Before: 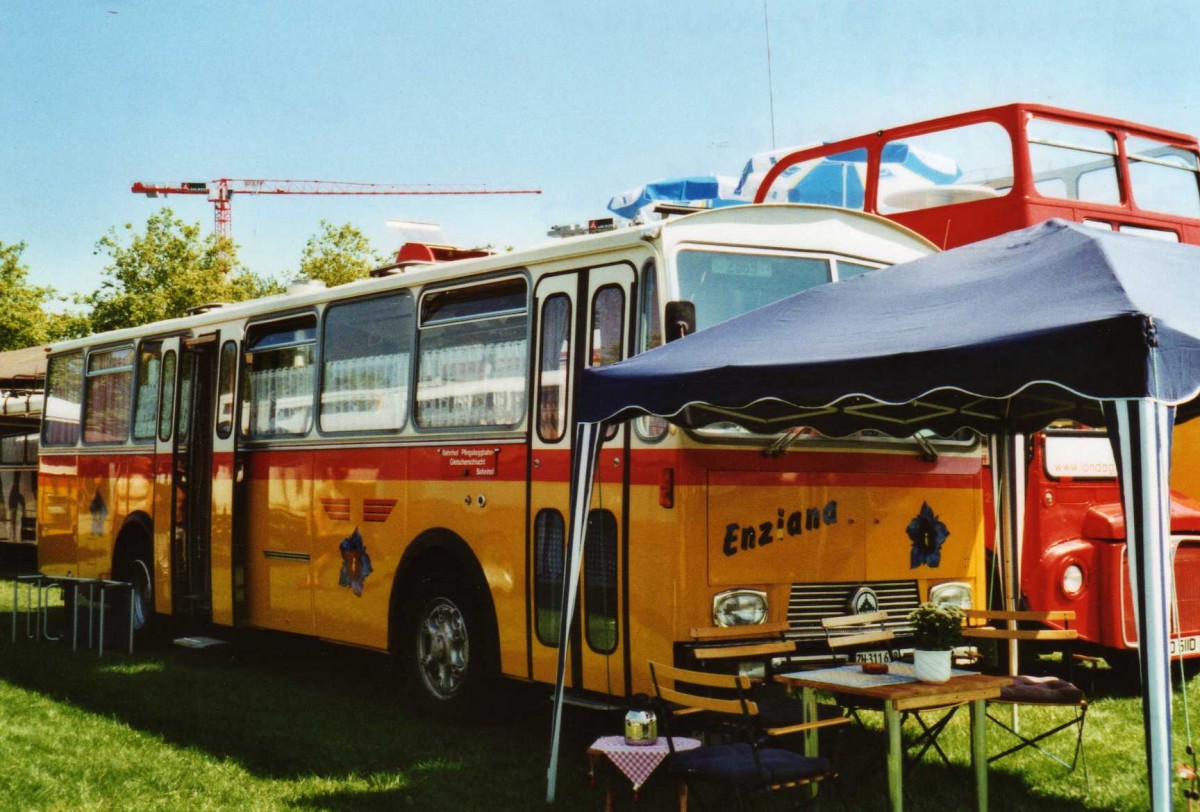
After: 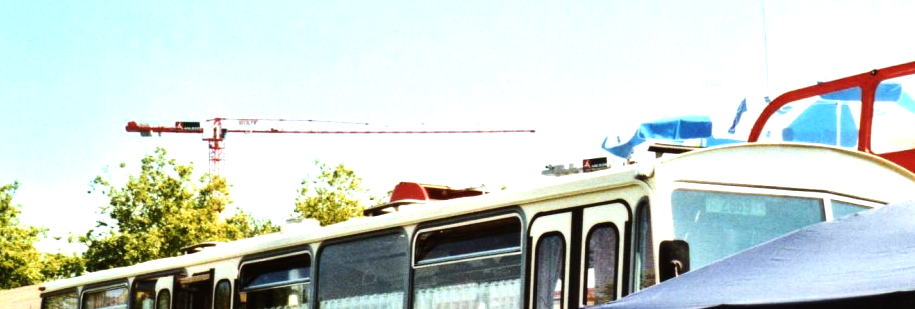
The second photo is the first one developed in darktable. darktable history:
levels: levels [0, 0.498, 1]
crop: left 0.579%, top 7.627%, right 23.167%, bottom 54.275%
tone equalizer: -8 EV -1.08 EV, -7 EV -1.01 EV, -6 EV -0.867 EV, -5 EV -0.578 EV, -3 EV 0.578 EV, -2 EV 0.867 EV, -1 EV 1.01 EV, +0 EV 1.08 EV, edges refinement/feathering 500, mask exposure compensation -1.57 EV, preserve details no
rgb levels: preserve colors max RGB
